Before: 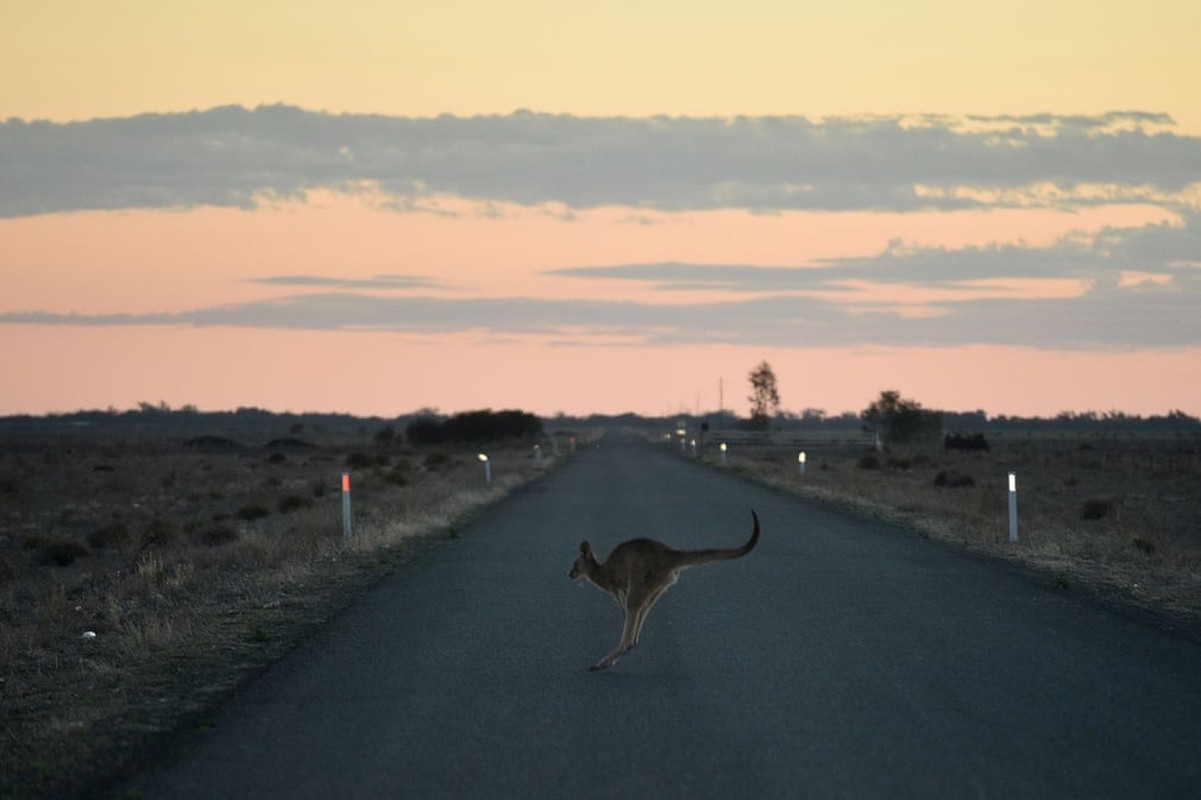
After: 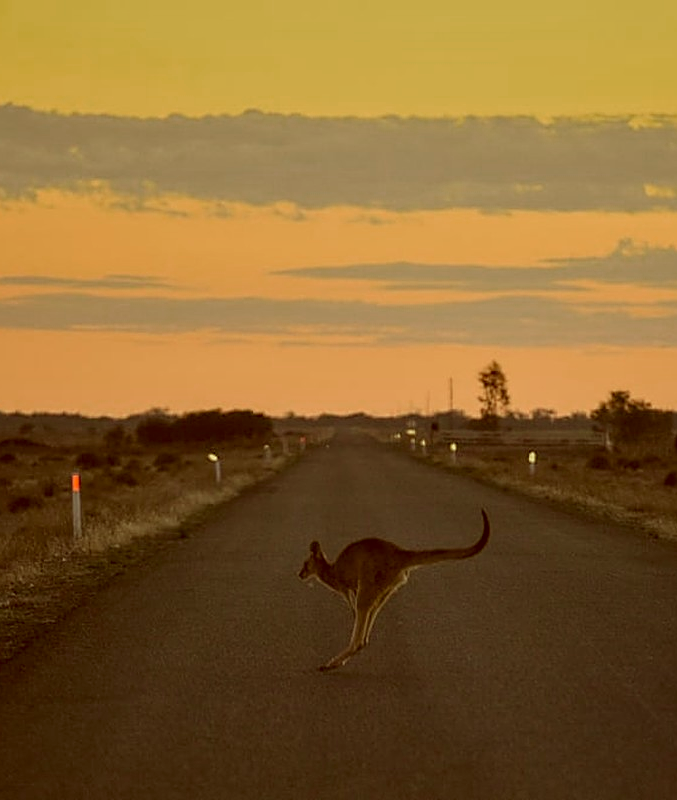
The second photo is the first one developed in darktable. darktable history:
color correction: highlights a* 1.1, highlights b* 24.83, shadows a* 15.87, shadows b* 24.23
crop and rotate: left 22.509%, right 21.046%
sharpen: on, module defaults
color zones: curves: ch0 [(0, 0.48) (0.209, 0.398) (0.305, 0.332) (0.429, 0.493) (0.571, 0.5) (0.714, 0.5) (0.857, 0.5) (1, 0.48)]; ch1 [(0, 0.633) (0.143, 0.586) (0.286, 0.489) (0.429, 0.448) (0.571, 0.31) (0.714, 0.335) (0.857, 0.492) (1, 0.633)]; ch2 [(0, 0.448) (0.143, 0.498) (0.286, 0.5) (0.429, 0.5) (0.571, 0.5) (0.714, 0.5) (0.857, 0.5) (1, 0.448)]
local contrast: detail 130%
exposure: exposure -0.045 EV, compensate exposure bias true, compensate highlight preservation false
